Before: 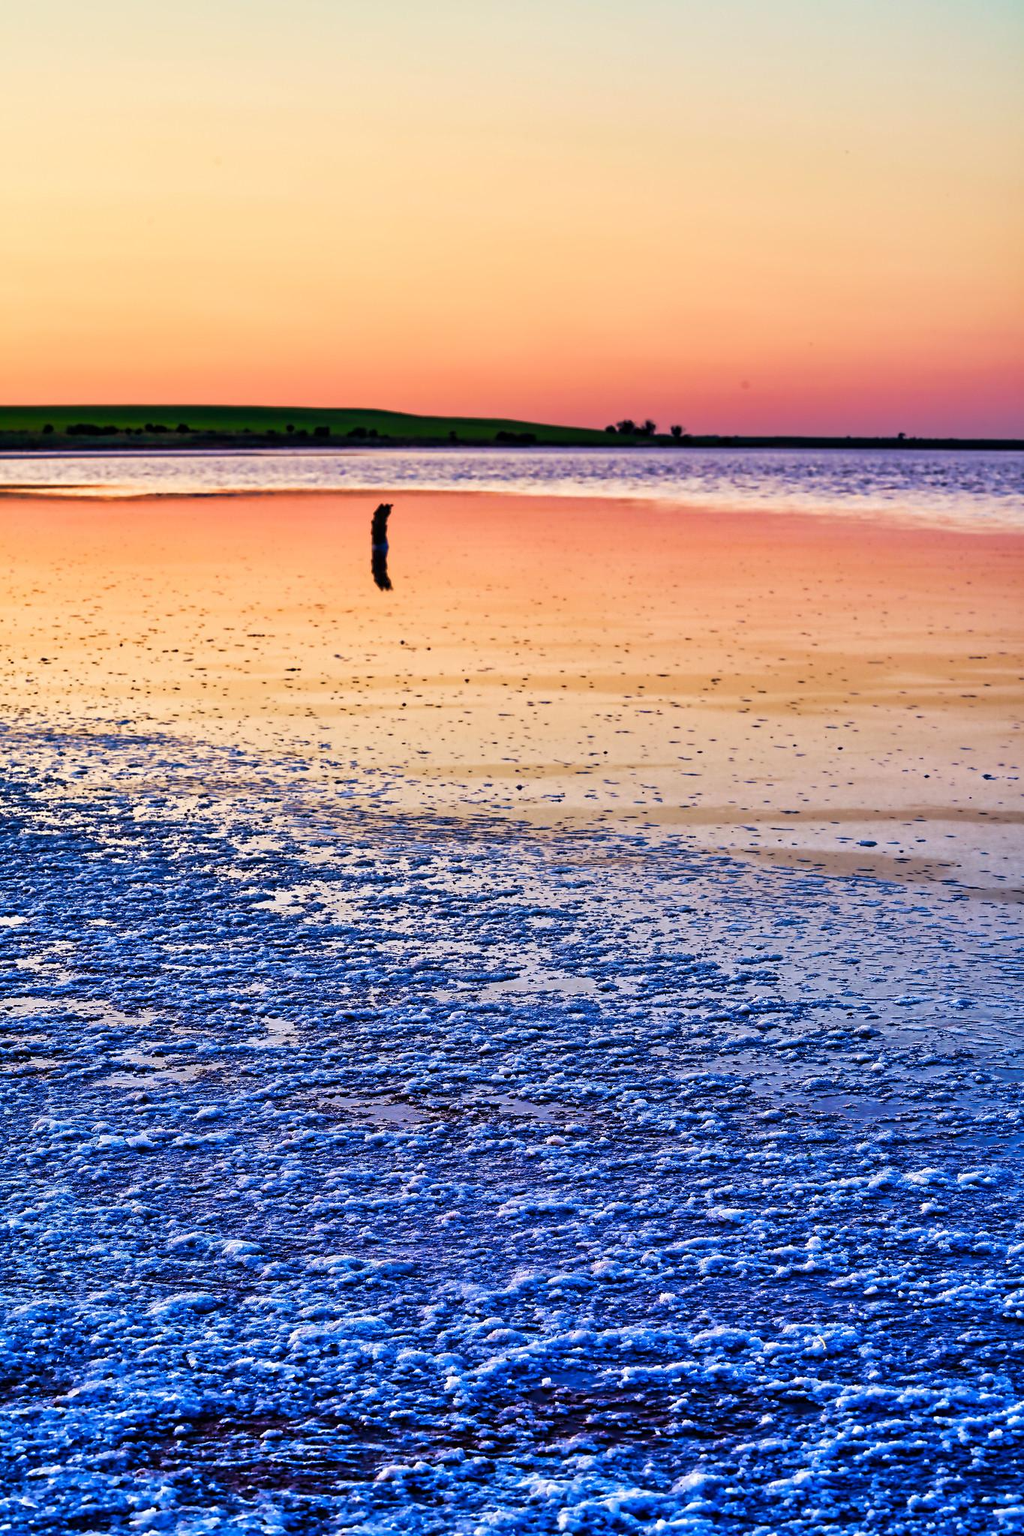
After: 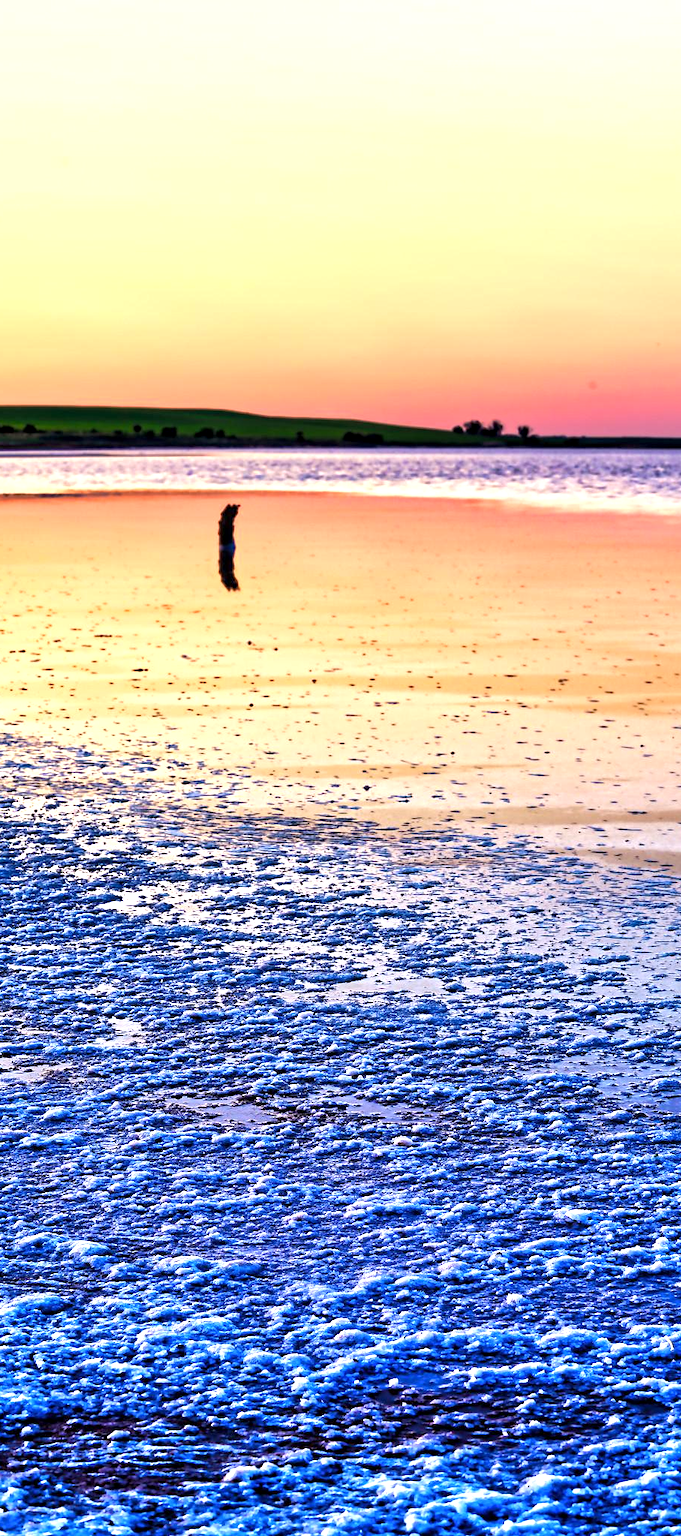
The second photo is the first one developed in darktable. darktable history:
crop and rotate: left 14.96%, right 18.507%
local contrast: highlights 106%, shadows 101%, detail 119%, midtone range 0.2
exposure: black level correction 0, exposure 0.701 EV, compensate highlight preservation false
